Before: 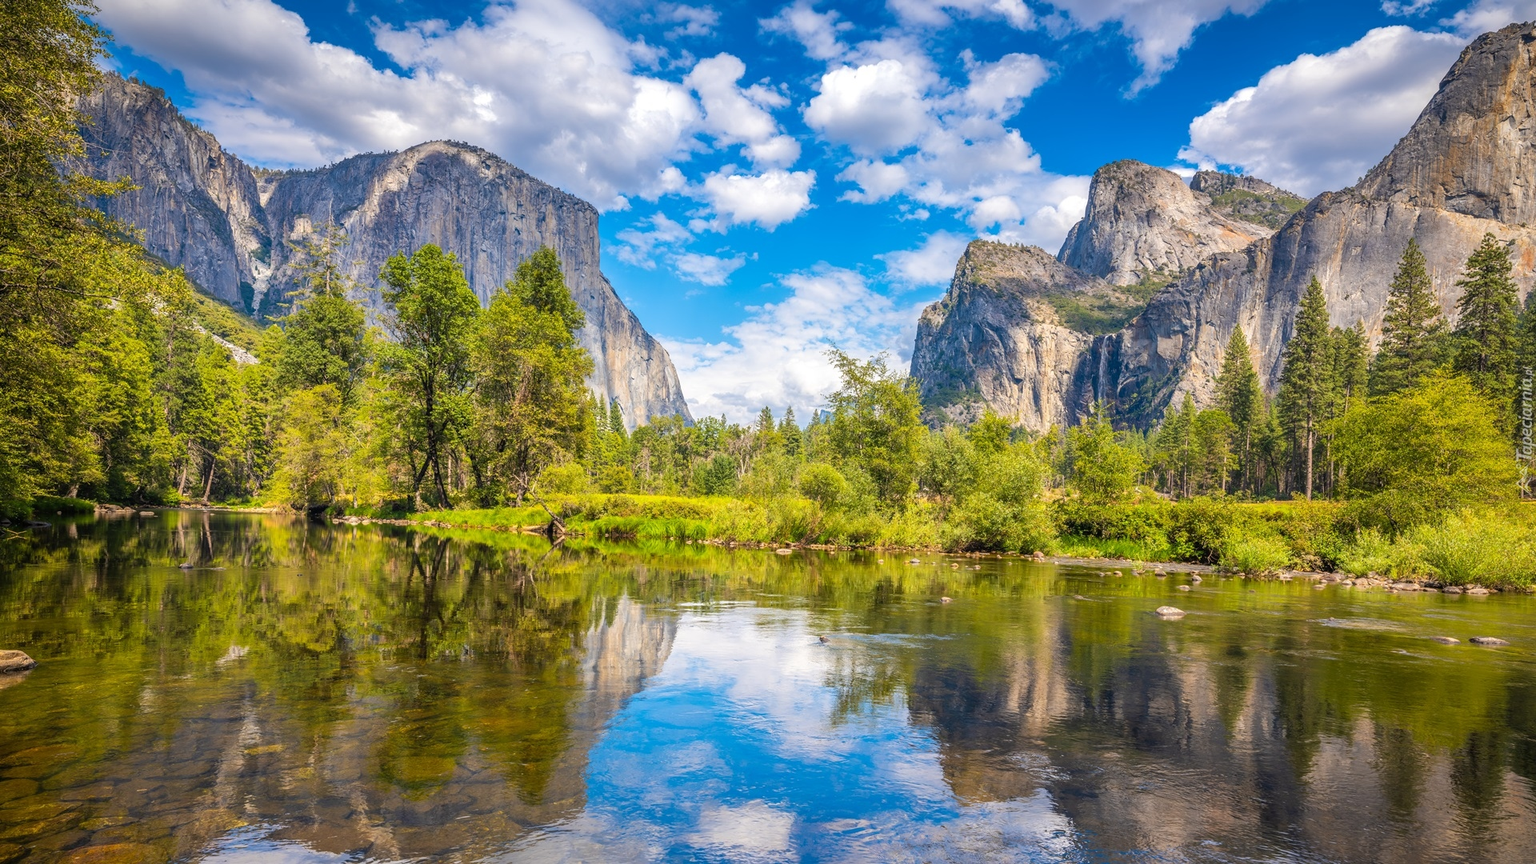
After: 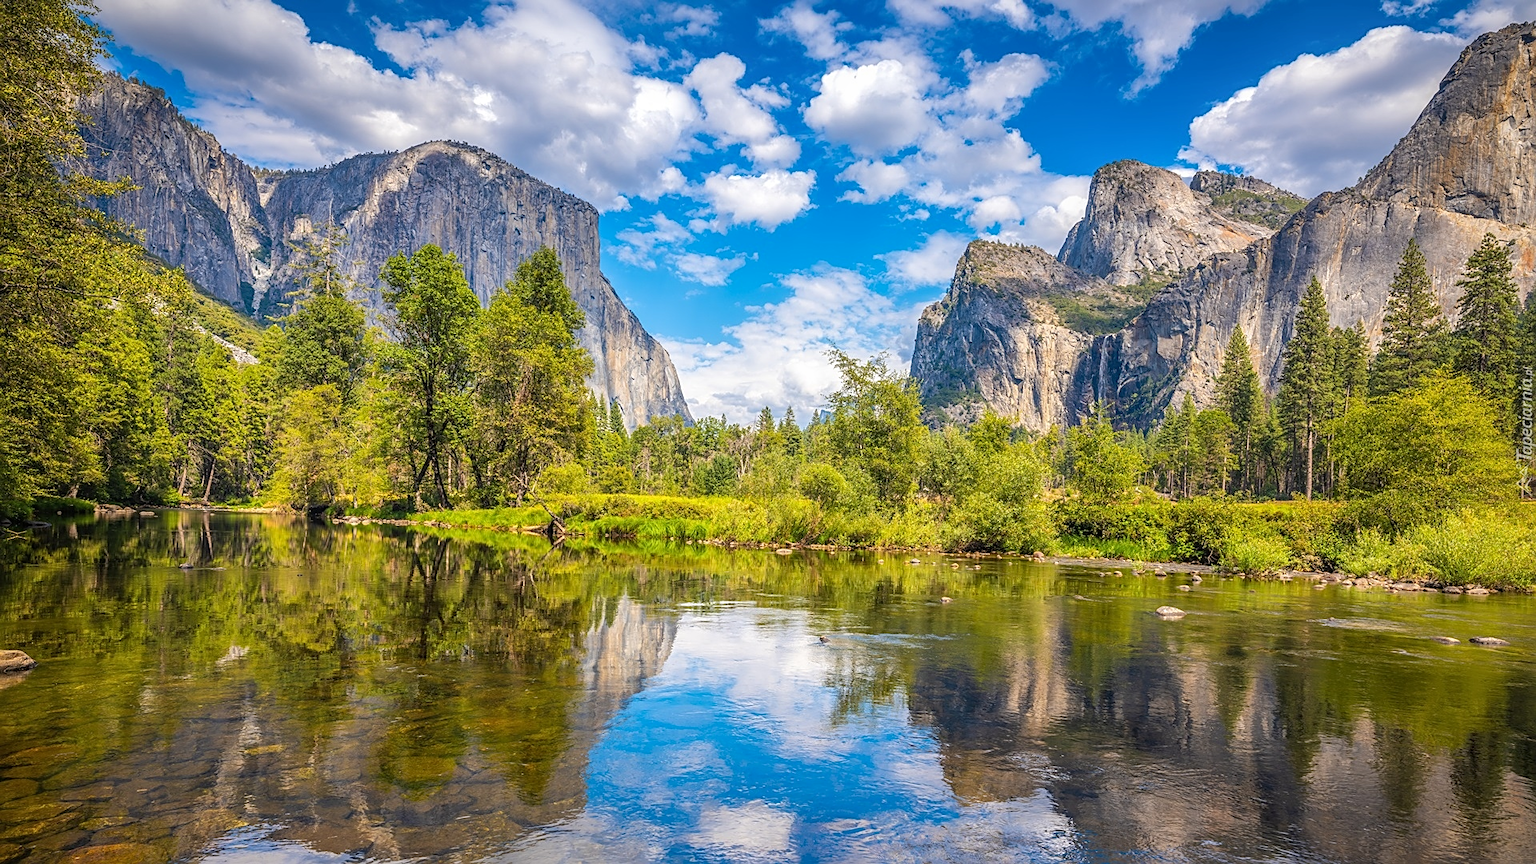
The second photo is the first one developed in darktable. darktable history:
sharpen: on, module defaults
local contrast: detail 110%
